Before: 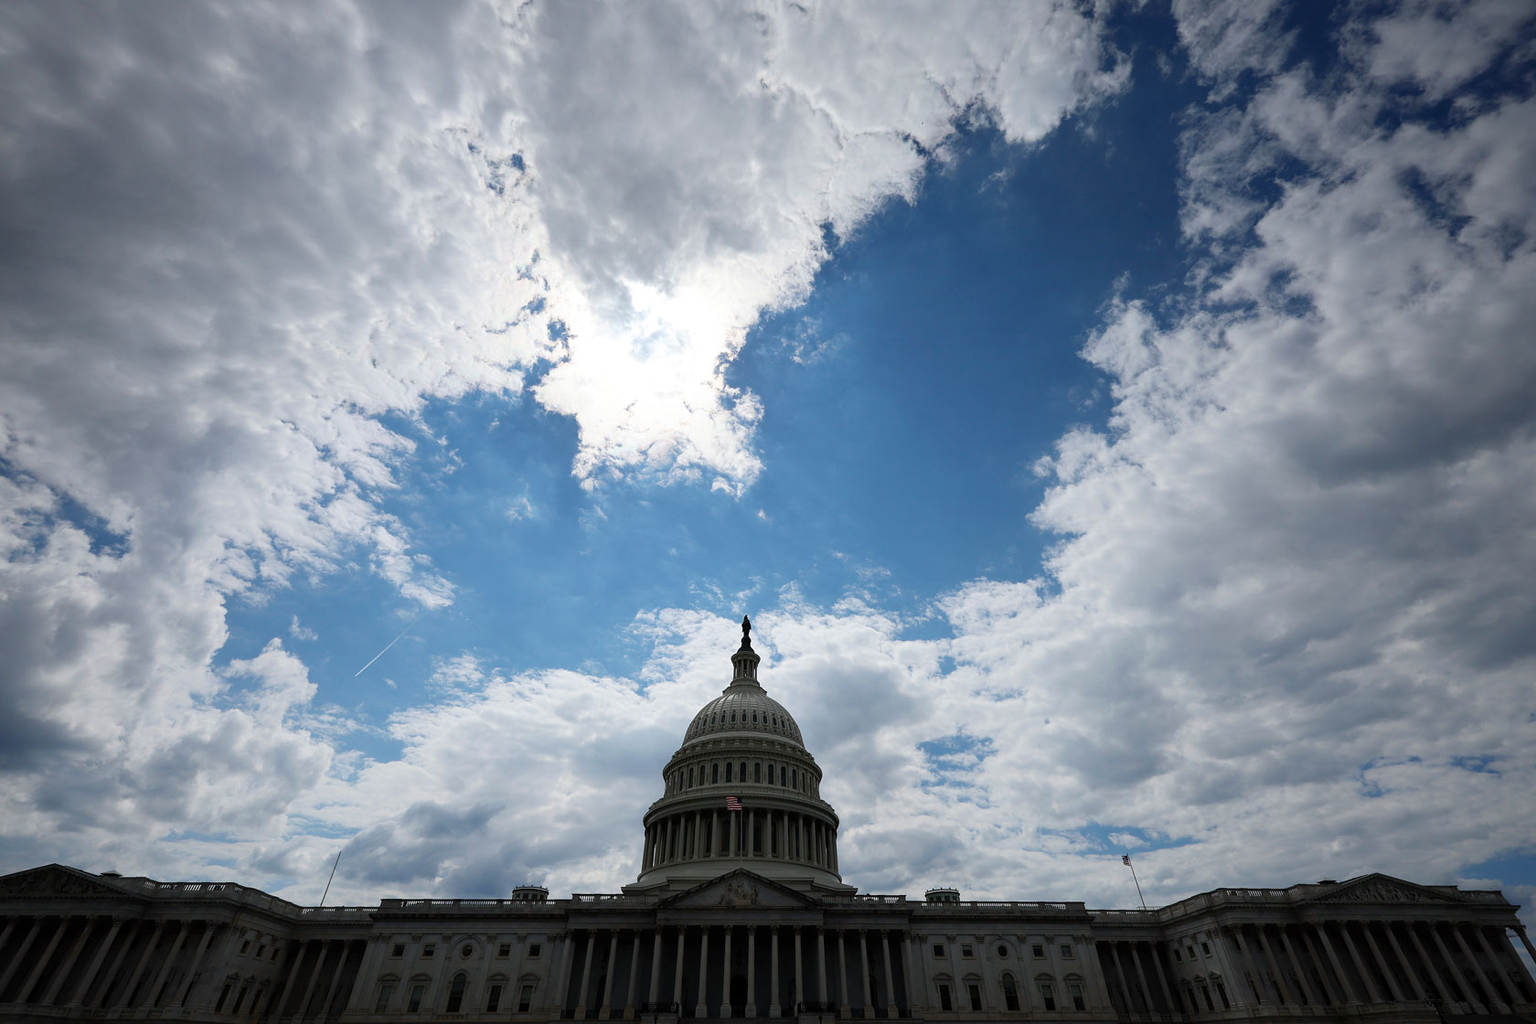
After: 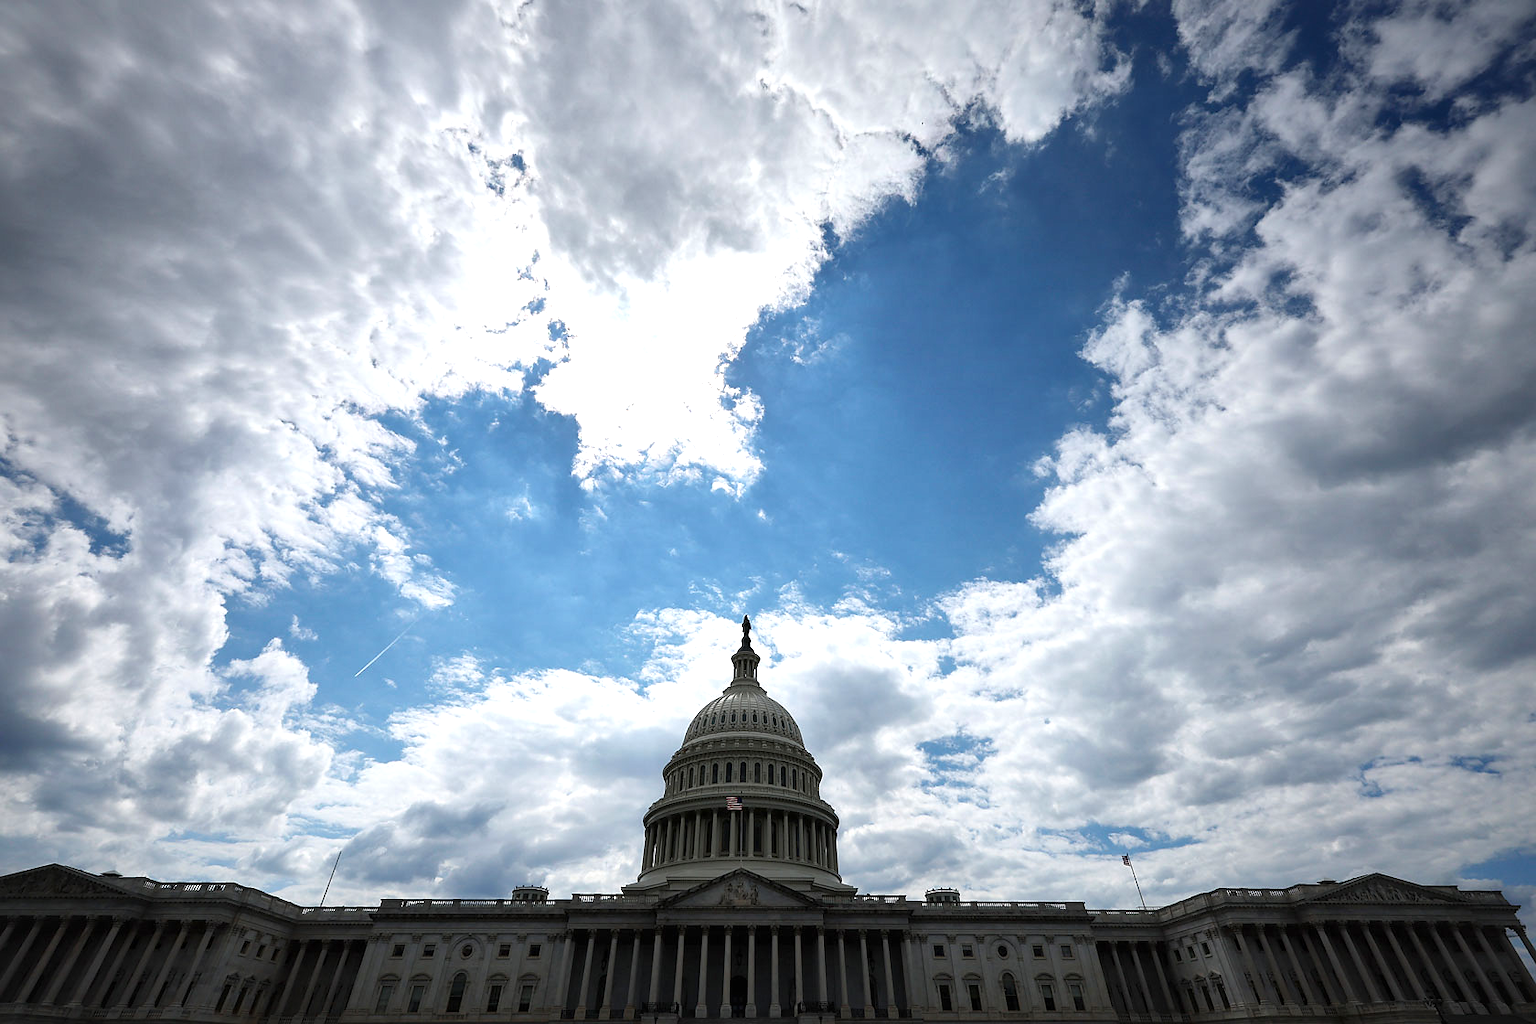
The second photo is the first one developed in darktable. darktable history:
sharpen: radius 1, threshold 1
exposure: black level correction -0.002, exposure 0.54 EV, compensate highlight preservation false
local contrast: mode bilateral grid, contrast 20, coarseness 50, detail 132%, midtone range 0.2
